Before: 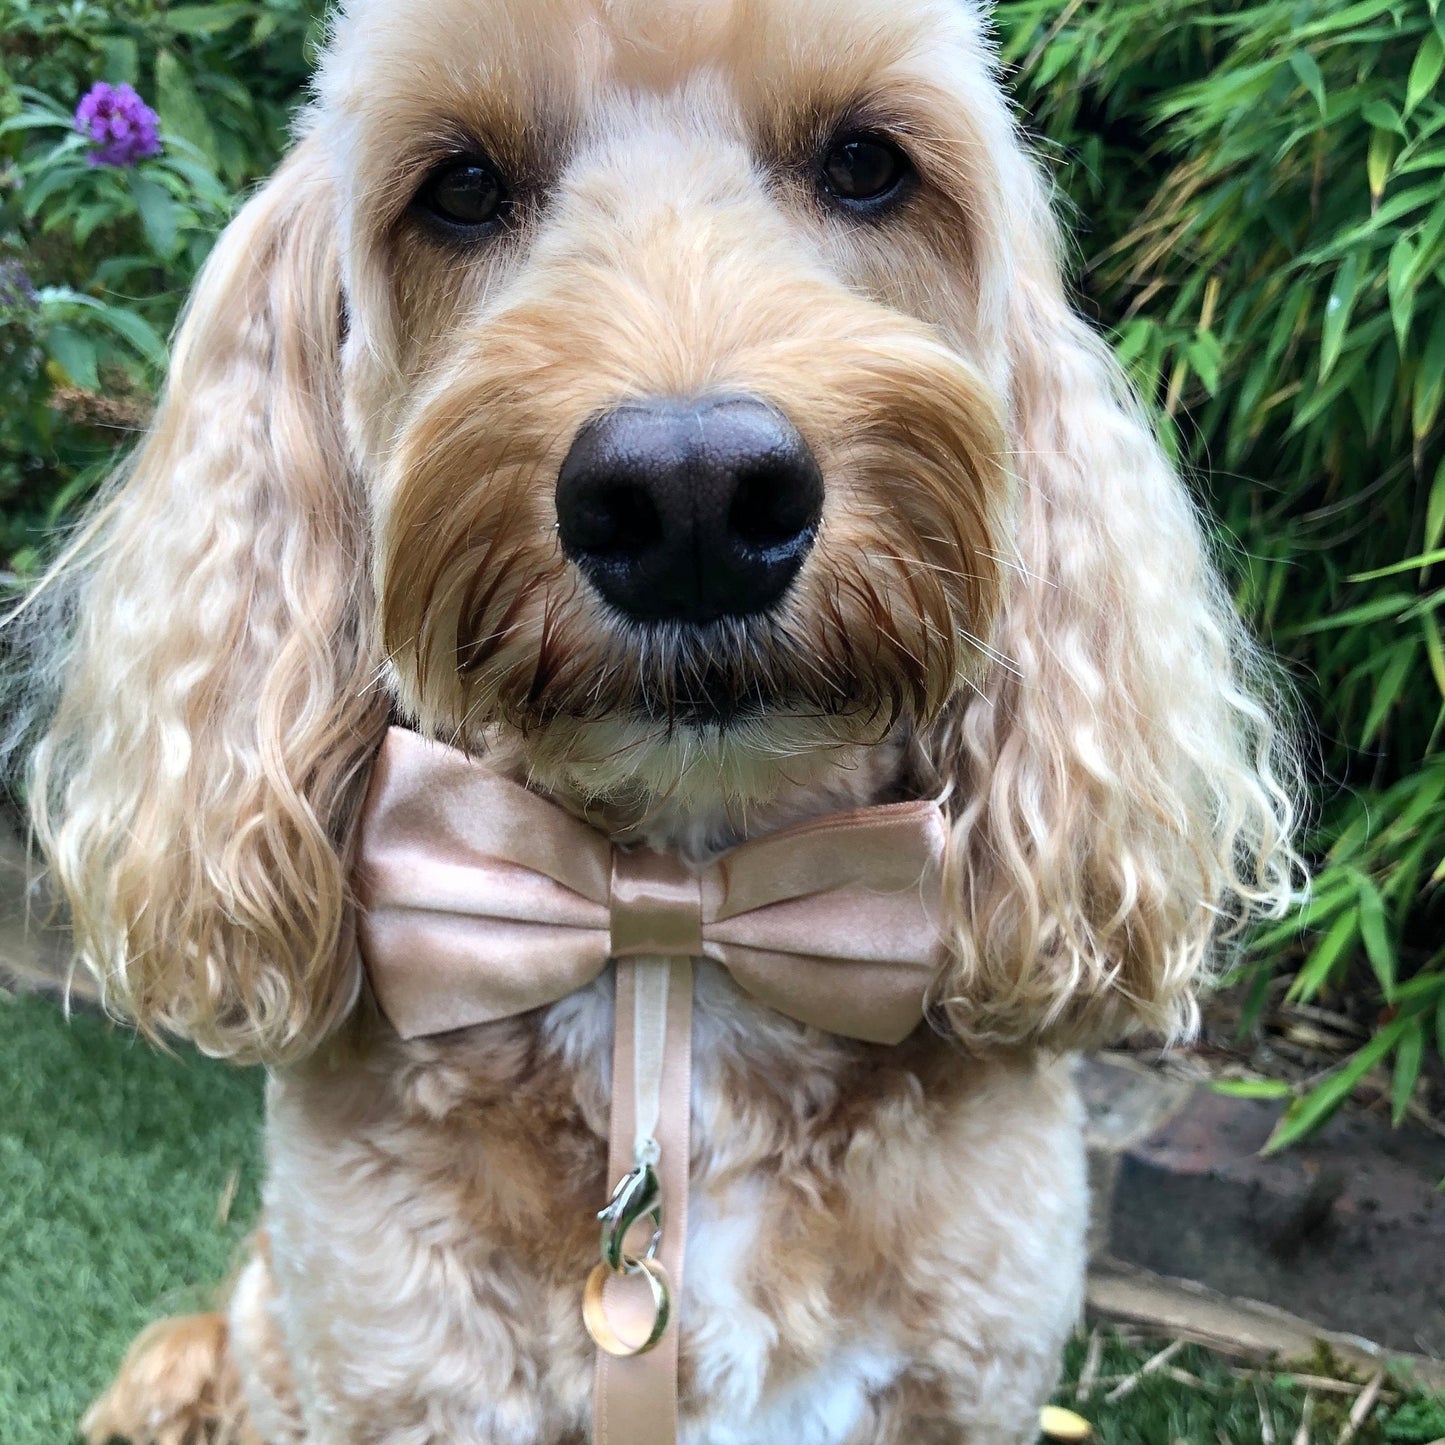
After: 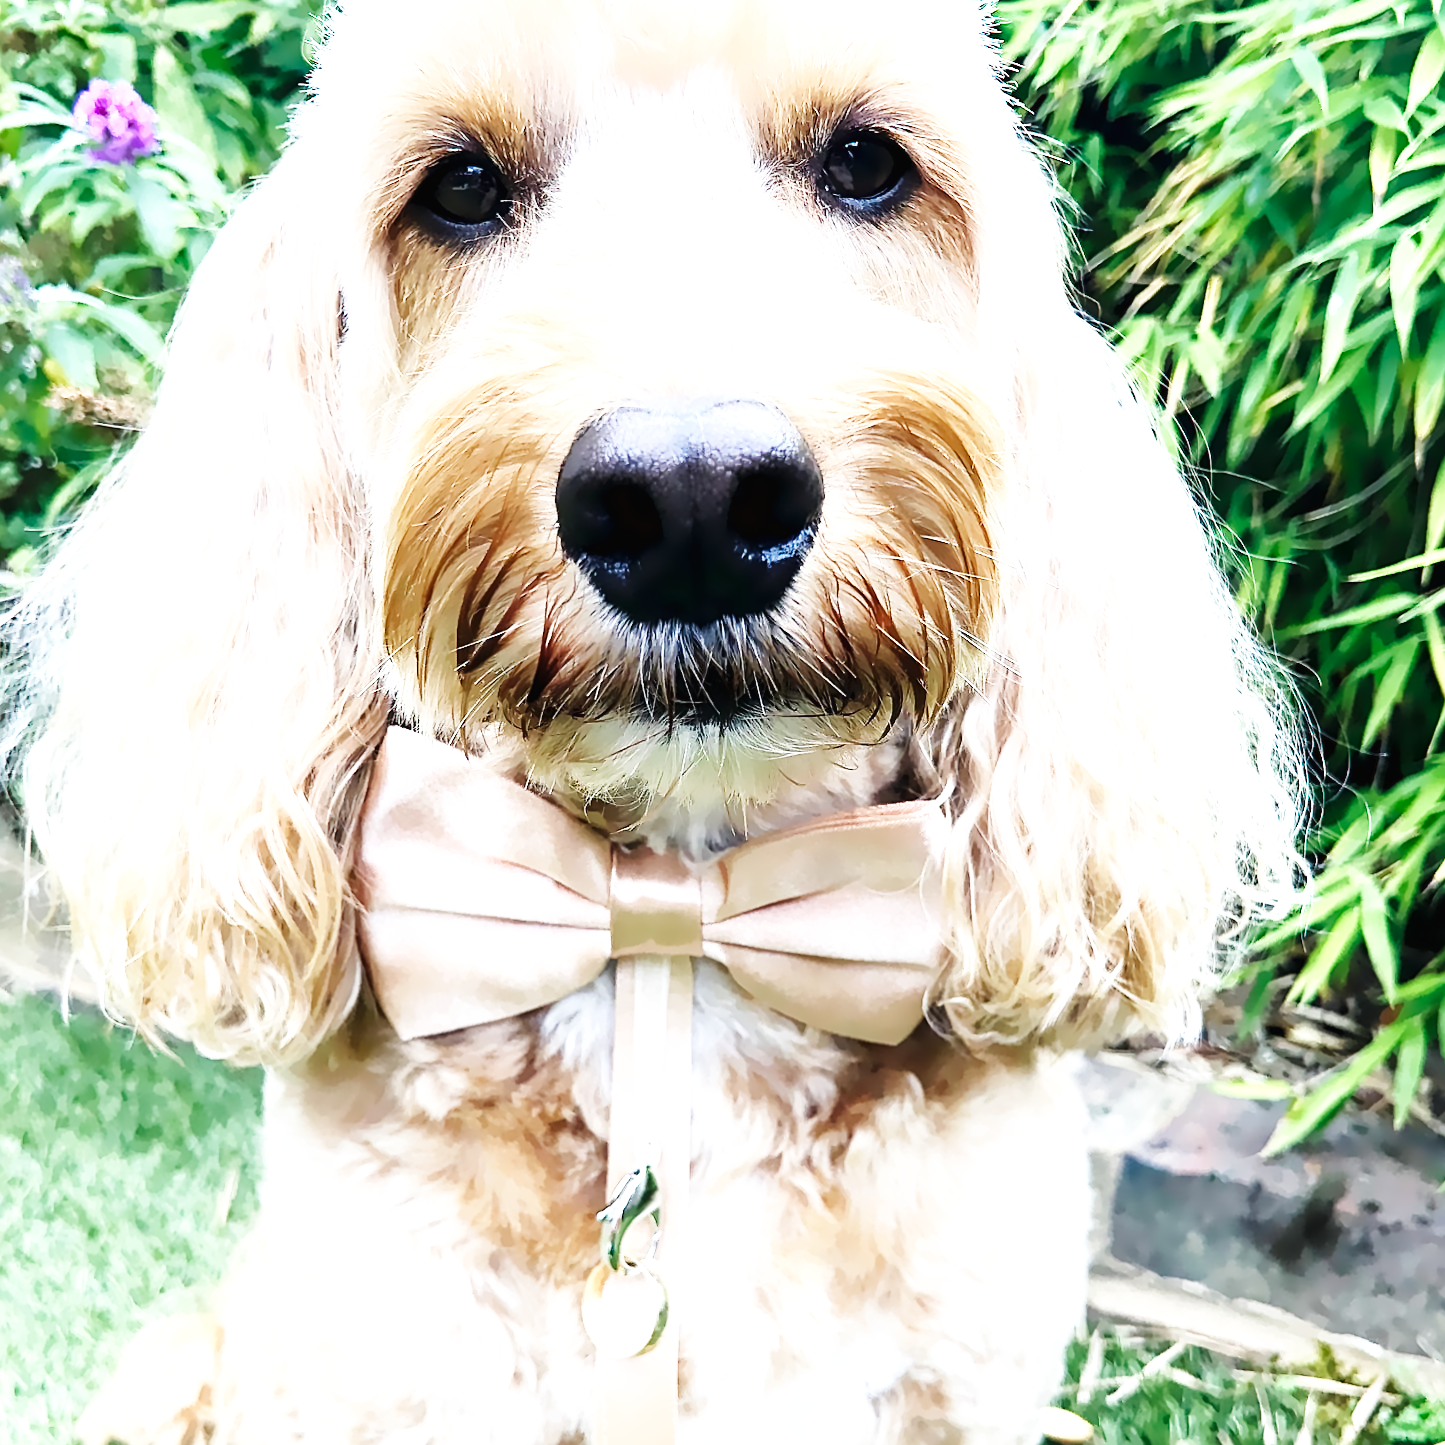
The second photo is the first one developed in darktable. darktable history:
lens correction: scale 1, crop 1, focal 35, aperture 7.1, distance 1000, camera "Canon EOS 6D", lens "Sigma 35mm f/1.4 DG HSM"
base curve: curves: ch0 [(0, 0.003) (0.001, 0.002) (0.006, 0.004) (0.02, 0.022) (0.048, 0.086) (0.094, 0.234) (0.162, 0.431) (0.258, 0.629) (0.385, 0.8) (0.548, 0.918) (0.751, 0.988) (1, 1)], preserve colors none
sharpen: on, module defaults
exposure: exposure 0.785 EV, compensate highlight preservation false
denoise (profiled): central pixel weight 0, a [-1, 0, 0], b [0, 0, 0], mode non-local means, y [[0, 0, 0.5 ×5] ×4, [0.5 ×7], [0.5 ×7]], fix various bugs in algorithm false, upgrade profiled transform false, color mode RGB, compensate highlight preservation false
